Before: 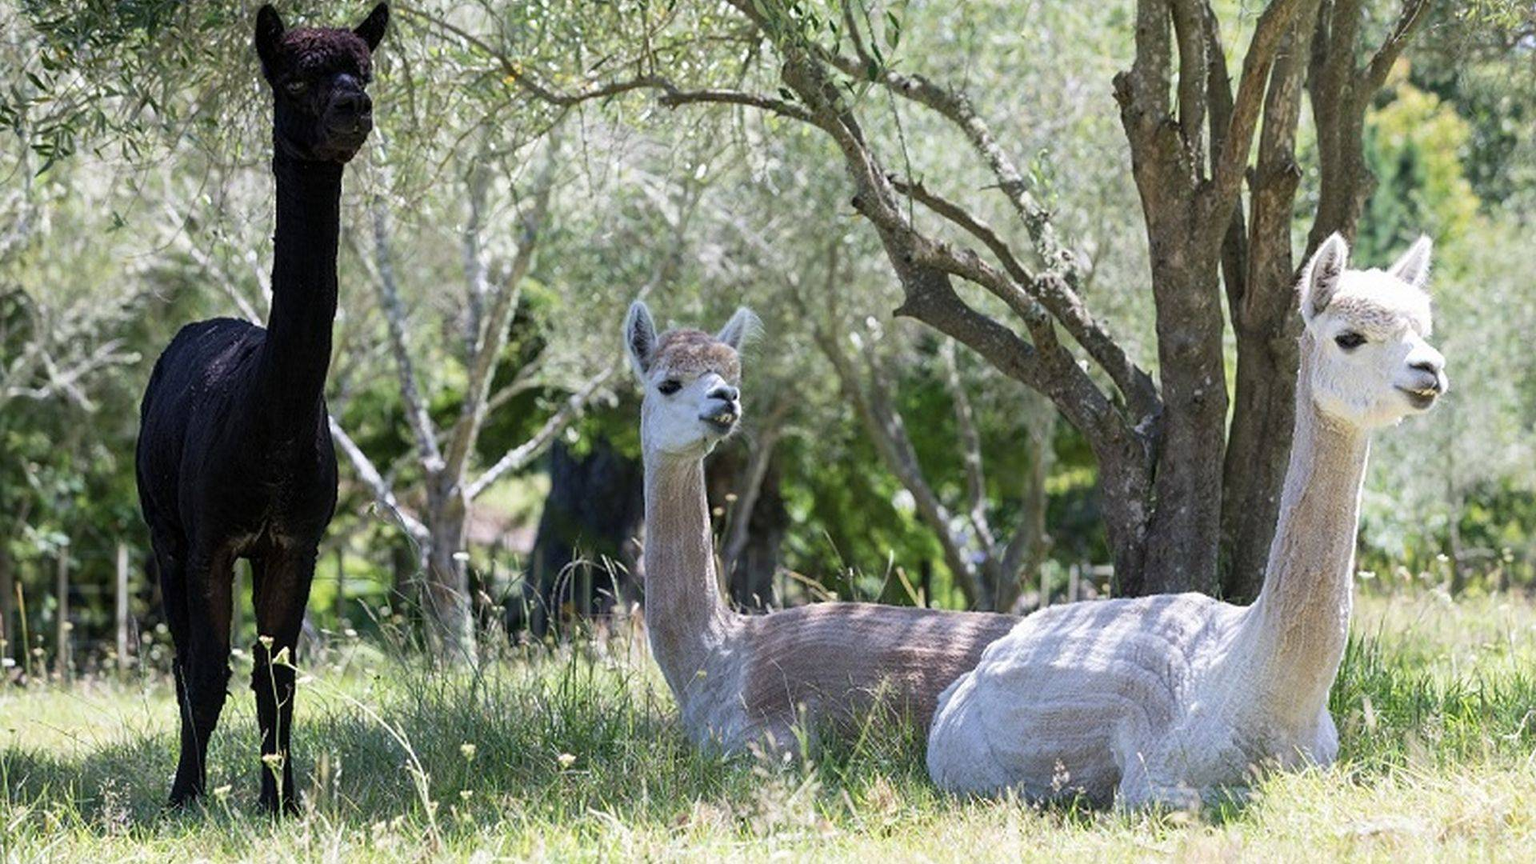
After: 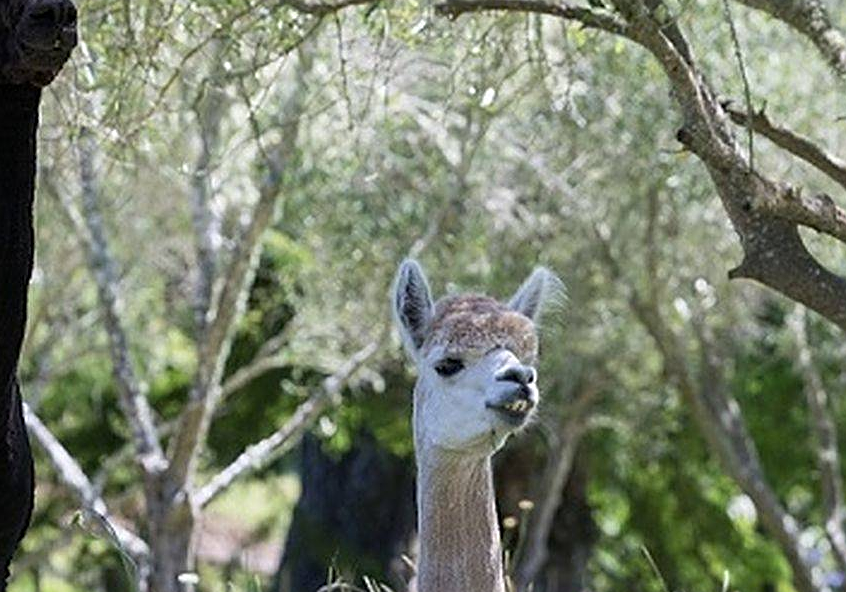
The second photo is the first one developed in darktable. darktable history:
sharpen: on, module defaults
shadows and highlights: shadows 20.91, highlights -35.45, soften with gaussian
crop: left 20.248%, top 10.86%, right 35.675%, bottom 34.321%
